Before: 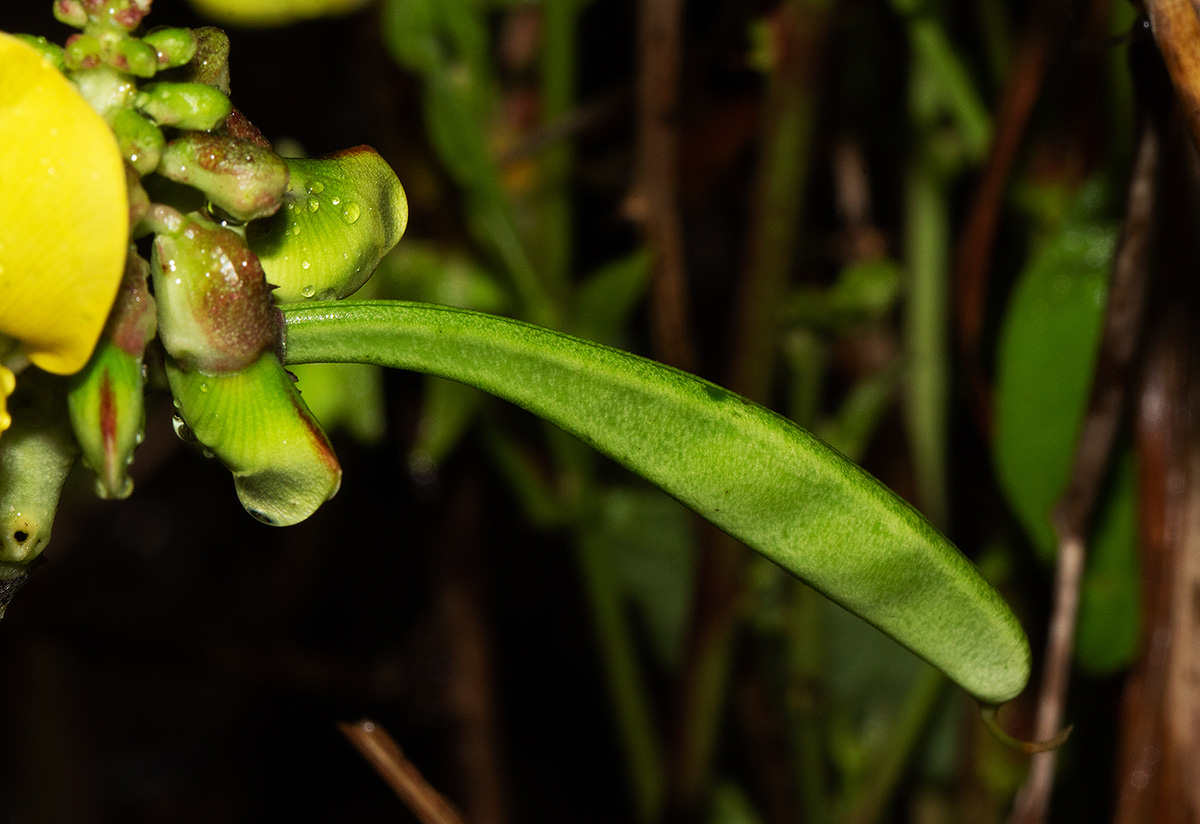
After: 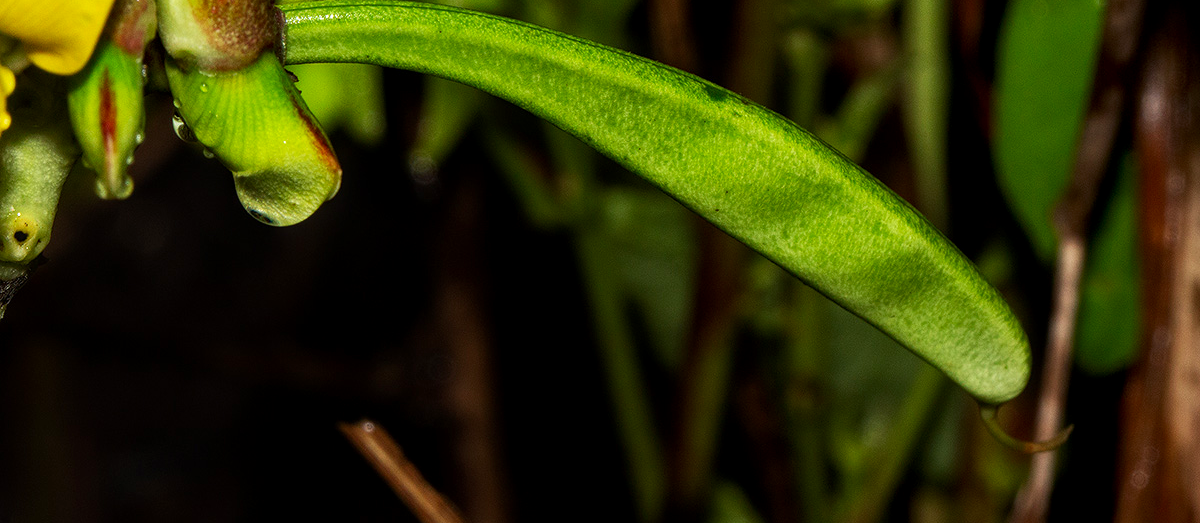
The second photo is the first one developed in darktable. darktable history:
crop and rotate: top 36.507%
local contrast: detail 130%
contrast brightness saturation: contrast 0.083, saturation 0.197
